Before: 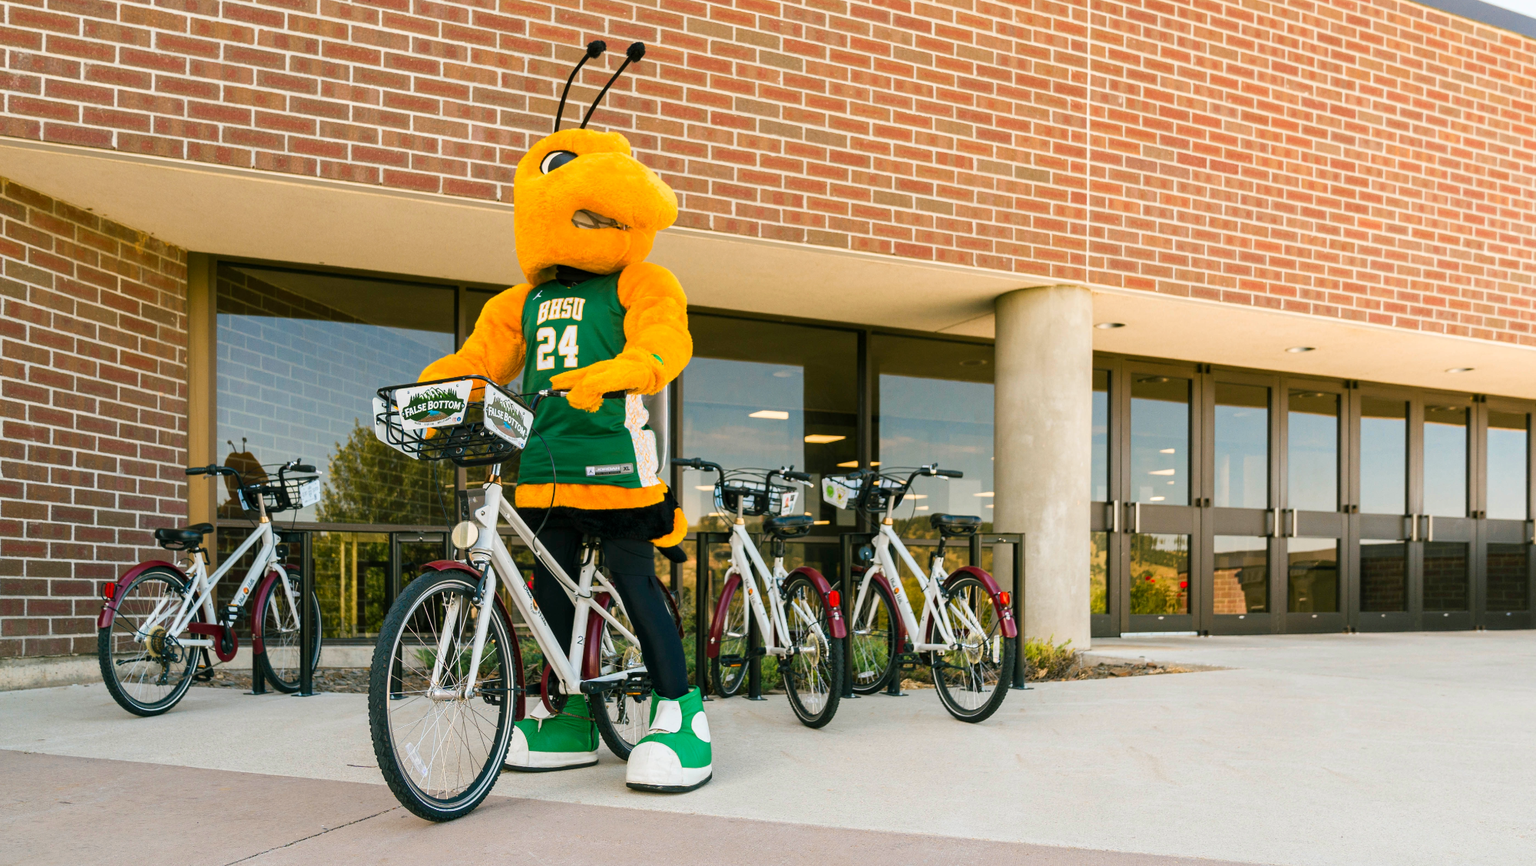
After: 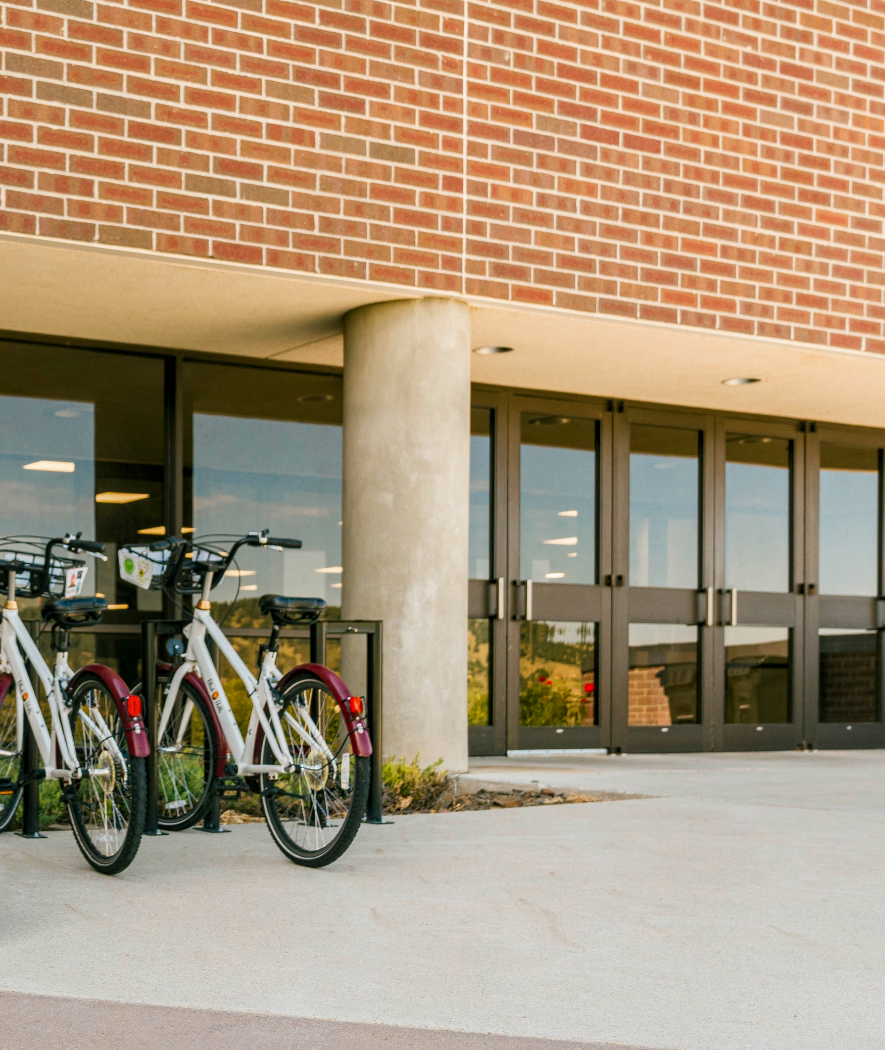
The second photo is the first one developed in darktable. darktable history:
local contrast: on, module defaults
crop: left 47.628%, top 6.643%, right 7.874%
exposure: exposure -0.177 EV, compensate highlight preservation false
